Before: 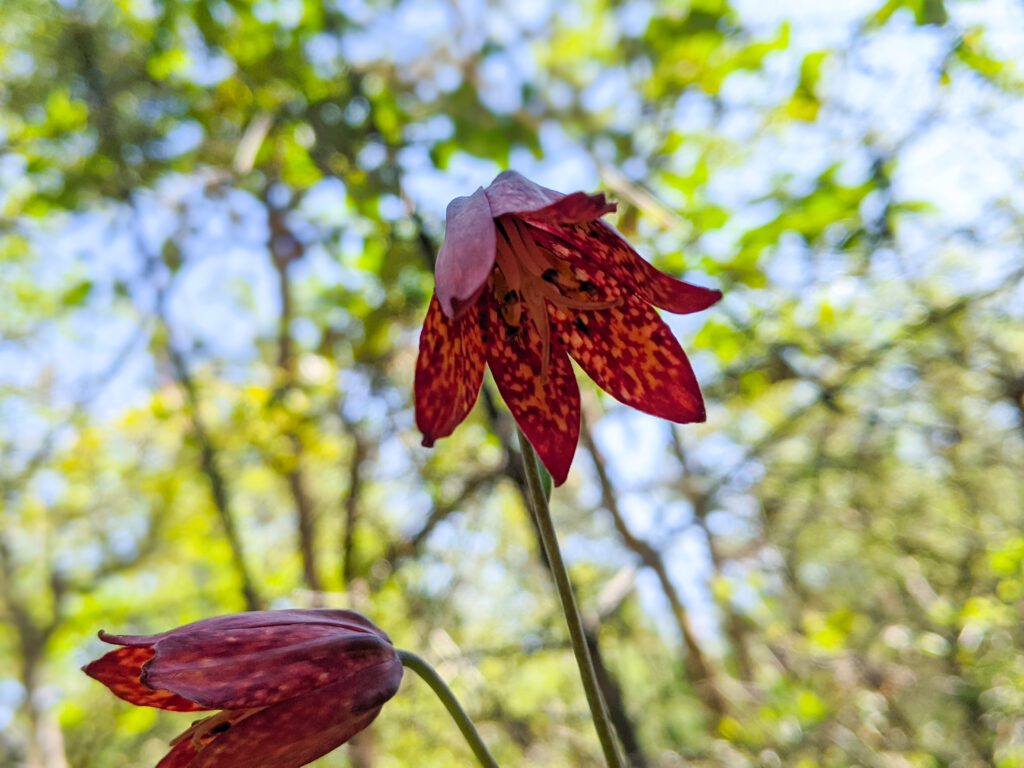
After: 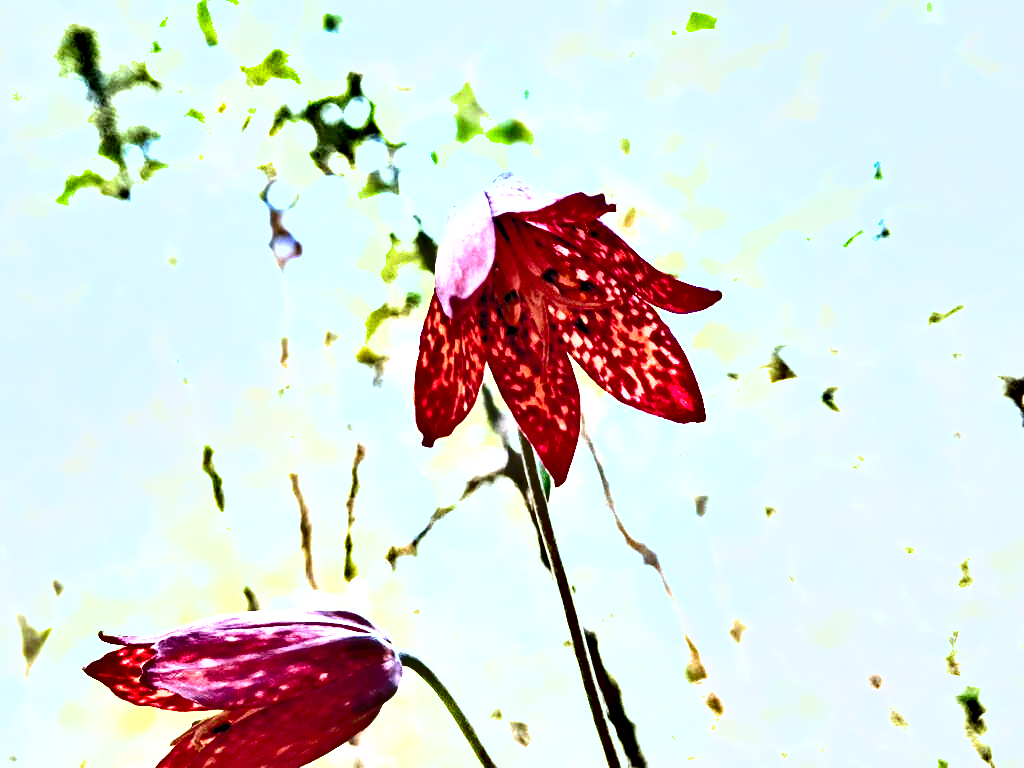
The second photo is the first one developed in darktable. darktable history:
levels: levels [0.036, 0.364, 0.827]
contrast brightness saturation: contrast 0.618, brightness 0.329, saturation 0.15
tone curve: curves: ch0 [(0, 0) (0.003, 0.004) (0.011, 0.015) (0.025, 0.034) (0.044, 0.061) (0.069, 0.095) (0.1, 0.137) (0.136, 0.187) (0.177, 0.244) (0.224, 0.308) (0.277, 0.415) (0.335, 0.532) (0.399, 0.642) (0.468, 0.747) (0.543, 0.829) (0.623, 0.886) (0.709, 0.924) (0.801, 0.951) (0.898, 0.975) (1, 1)], color space Lab, independent channels, preserve colors none
shadows and highlights: white point adjustment 0.918, shadows color adjustment 98.02%, highlights color adjustment 59.14%, soften with gaussian
color correction: highlights a* -2.1, highlights b* -18.45
